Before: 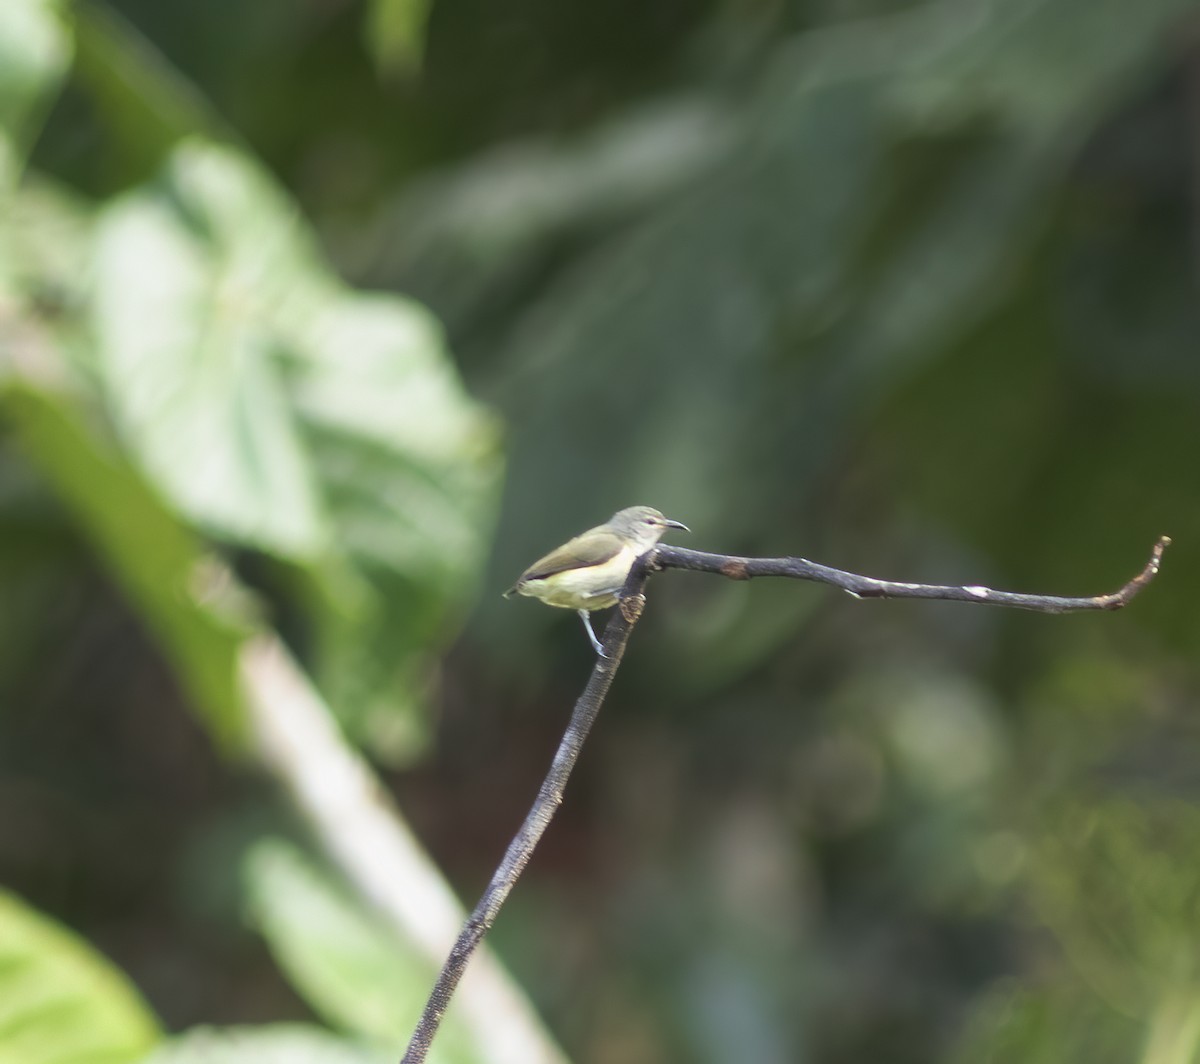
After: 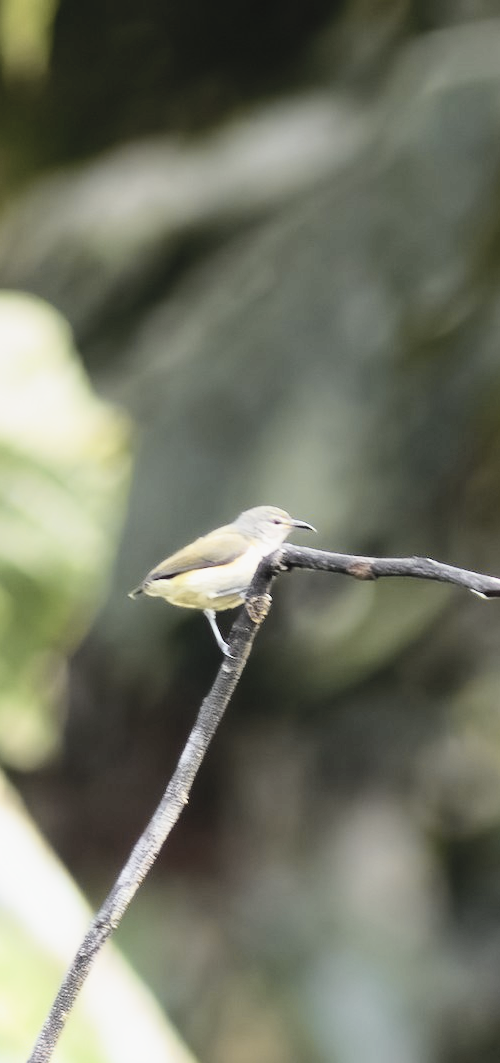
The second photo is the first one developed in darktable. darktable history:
filmic rgb: black relative exposure -8.7 EV, white relative exposure 2.7 EV, threshold 3 EV, target black luminance 0%, hardness 6.25, latitude 75%, contrast 1.325, highlights saturation mix -5%, preserve chrominance no, color science v5 (2021), iterations of high-quality reconstruction 0, enable highlight reconstruction true
contrast brightness saturation: brightness 0.18, saturation -0.5
crop: left 31.229%, right 27.105%
tone curve: curves: ch0 [(0, 0.028) (0.037, 0.05) (0.123, 0.114) (0.19, 0.176) (0.269, 0.27) (0.48, 0.57) (0.595, 0.695) (0.718, 0.823) (0.855, 0.913) (1, 0.982)]; ch1 [(0, 0) (0.243, 0.245) (0.422, 0.415) (0.493, 0.495) (0.508, 0.506) (0.536, 0.538) (0.569, 0.58) (0.611, 0.644) (0.769, 0.807) (1, 1)]; ch2 [(0, 0) (0.249, 0.216) (0.349, 0.321) (0.424, 0.442) (0.476, 0.483) (0.498, 0.499) (0.517, 0.519) (0.532, 0.547) (0.569, 0.608) (0.614, 0.661) (0.706, 0.75) (0.808, 0.809) (0.991, 0.968)], color space Lab, independent channels, preserve colors none
graduated density: density 0.38 EV, hardness 21%, rotation -6.11°, saturation 32%
